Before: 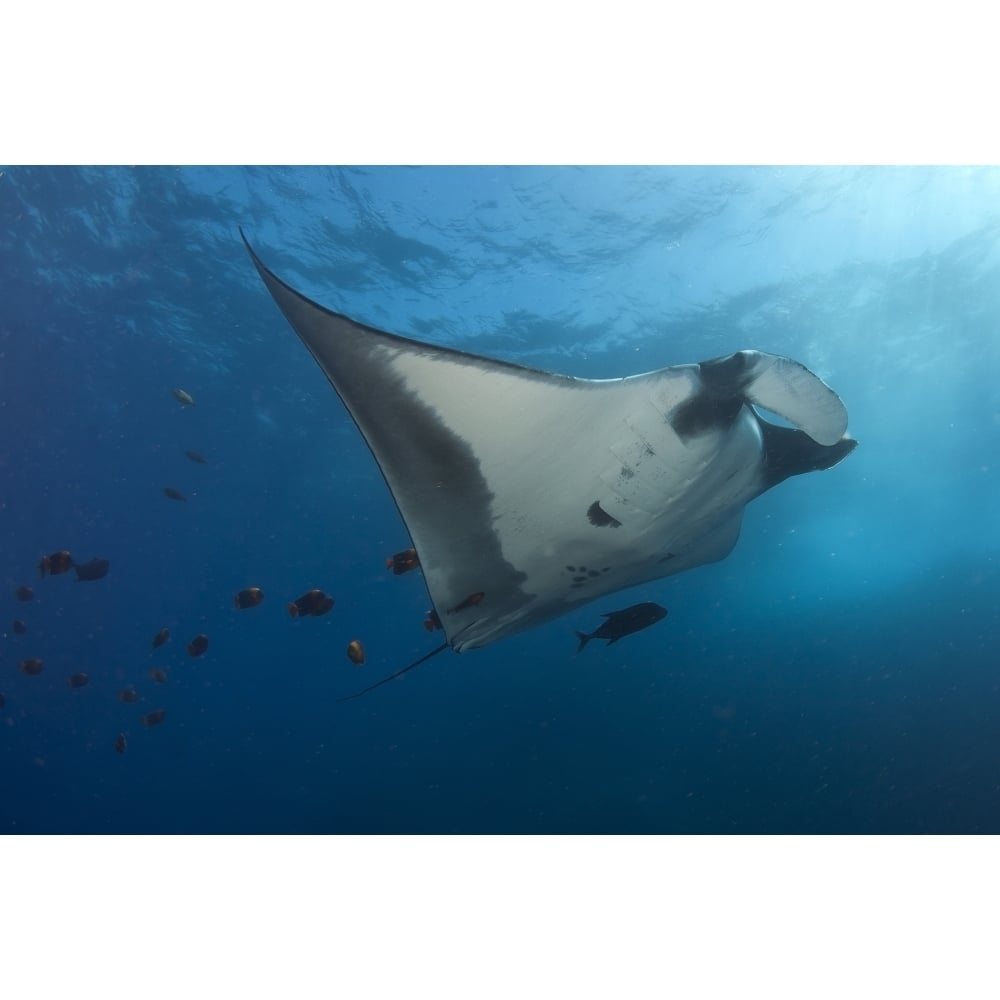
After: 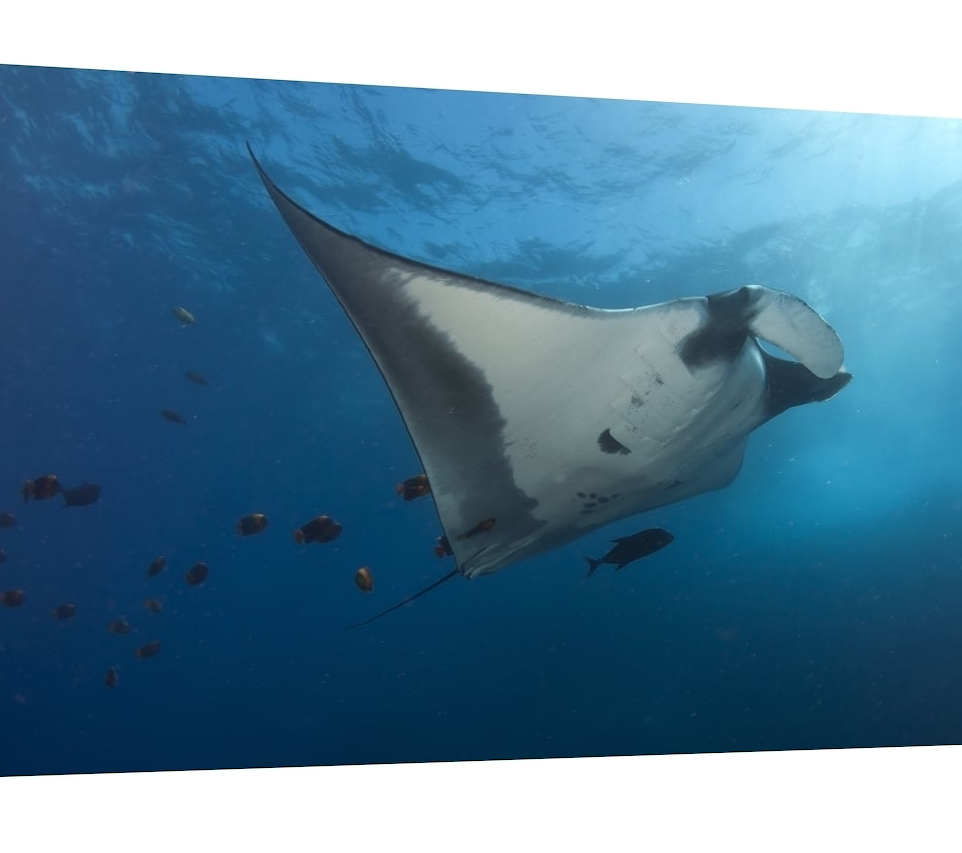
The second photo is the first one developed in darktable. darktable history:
crop: left 1.964%, top 3.251%, right 1.122%, bottom 4.933%
white balance: emerald 1
rotate and perspective: rotation 0.679°, lens shift (horizontal) 0.136, crop left 0.009, crop right 0.991, crop top 0.078, crop bottom 0.95
